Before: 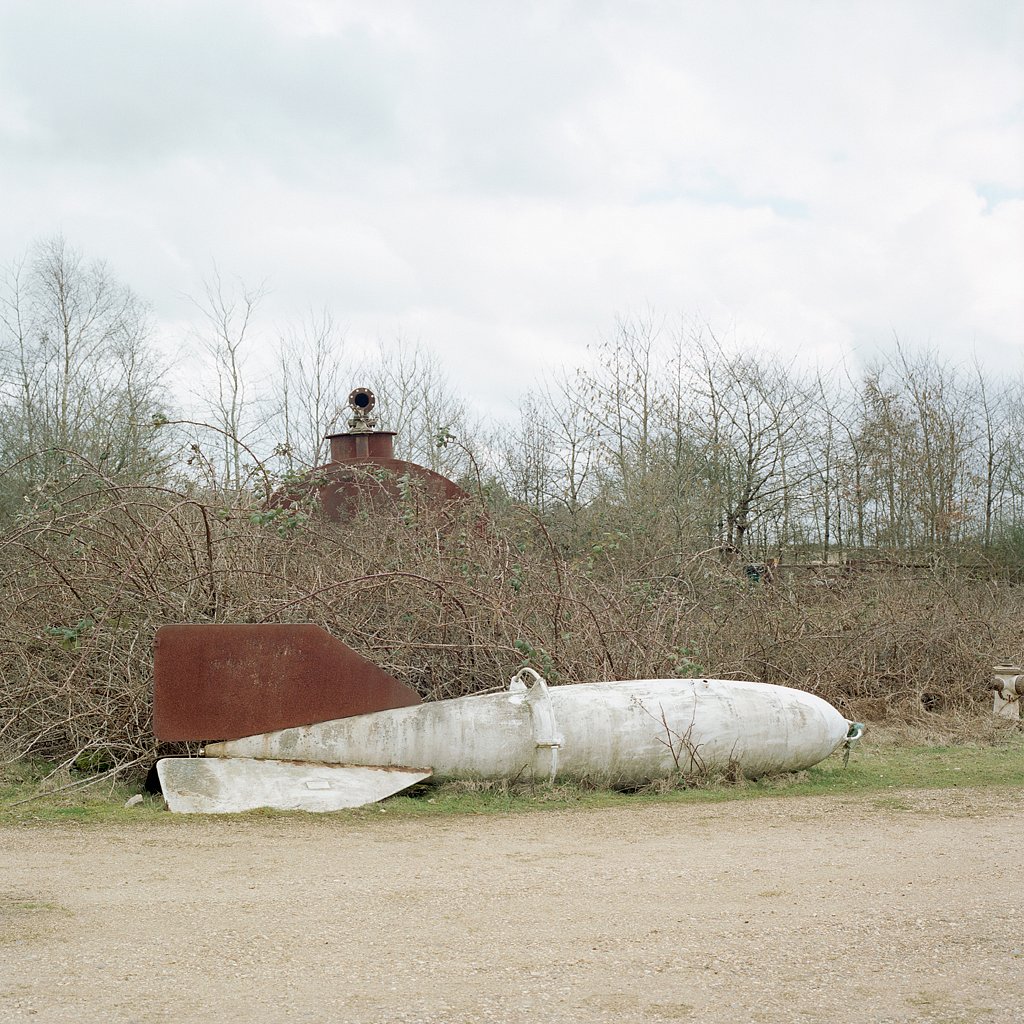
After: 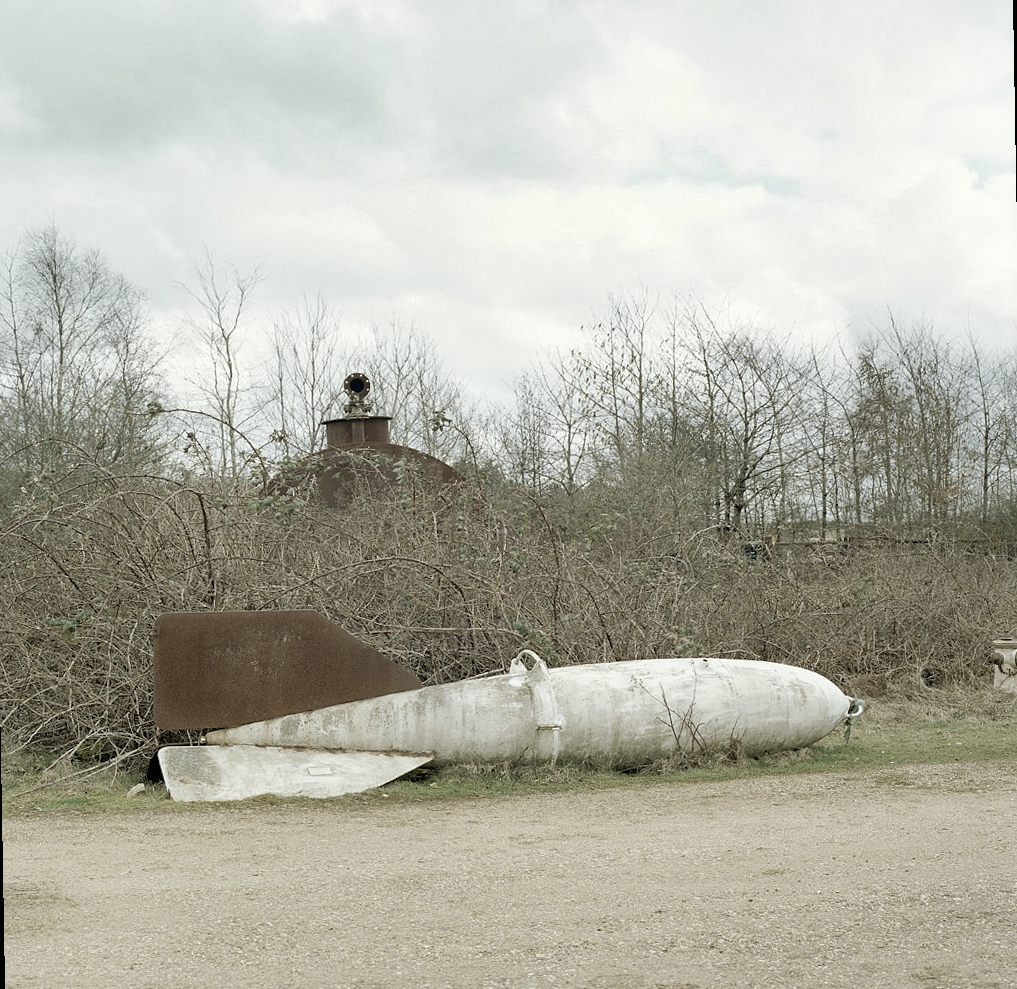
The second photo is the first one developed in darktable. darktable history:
shadows and highlights: shadows 12, white point adjustment 1.2, soften with gaussian
tone curve: curves: ch1 [(0, 0) (0.173, 0.145) (0.467, 0.477) (0.808, 0.611) (1, 1)]; ch2 [(0, 0) (0.255, 0.314) (0.498, 0.509) (0.694, 0.64) (1, 1)], color space Lab, independent channels, preserve colors none
rotate and perspective: rotation -1°, crop left 0.011, crop right 0.989, crop top 0.025, crop bottom 0.975
